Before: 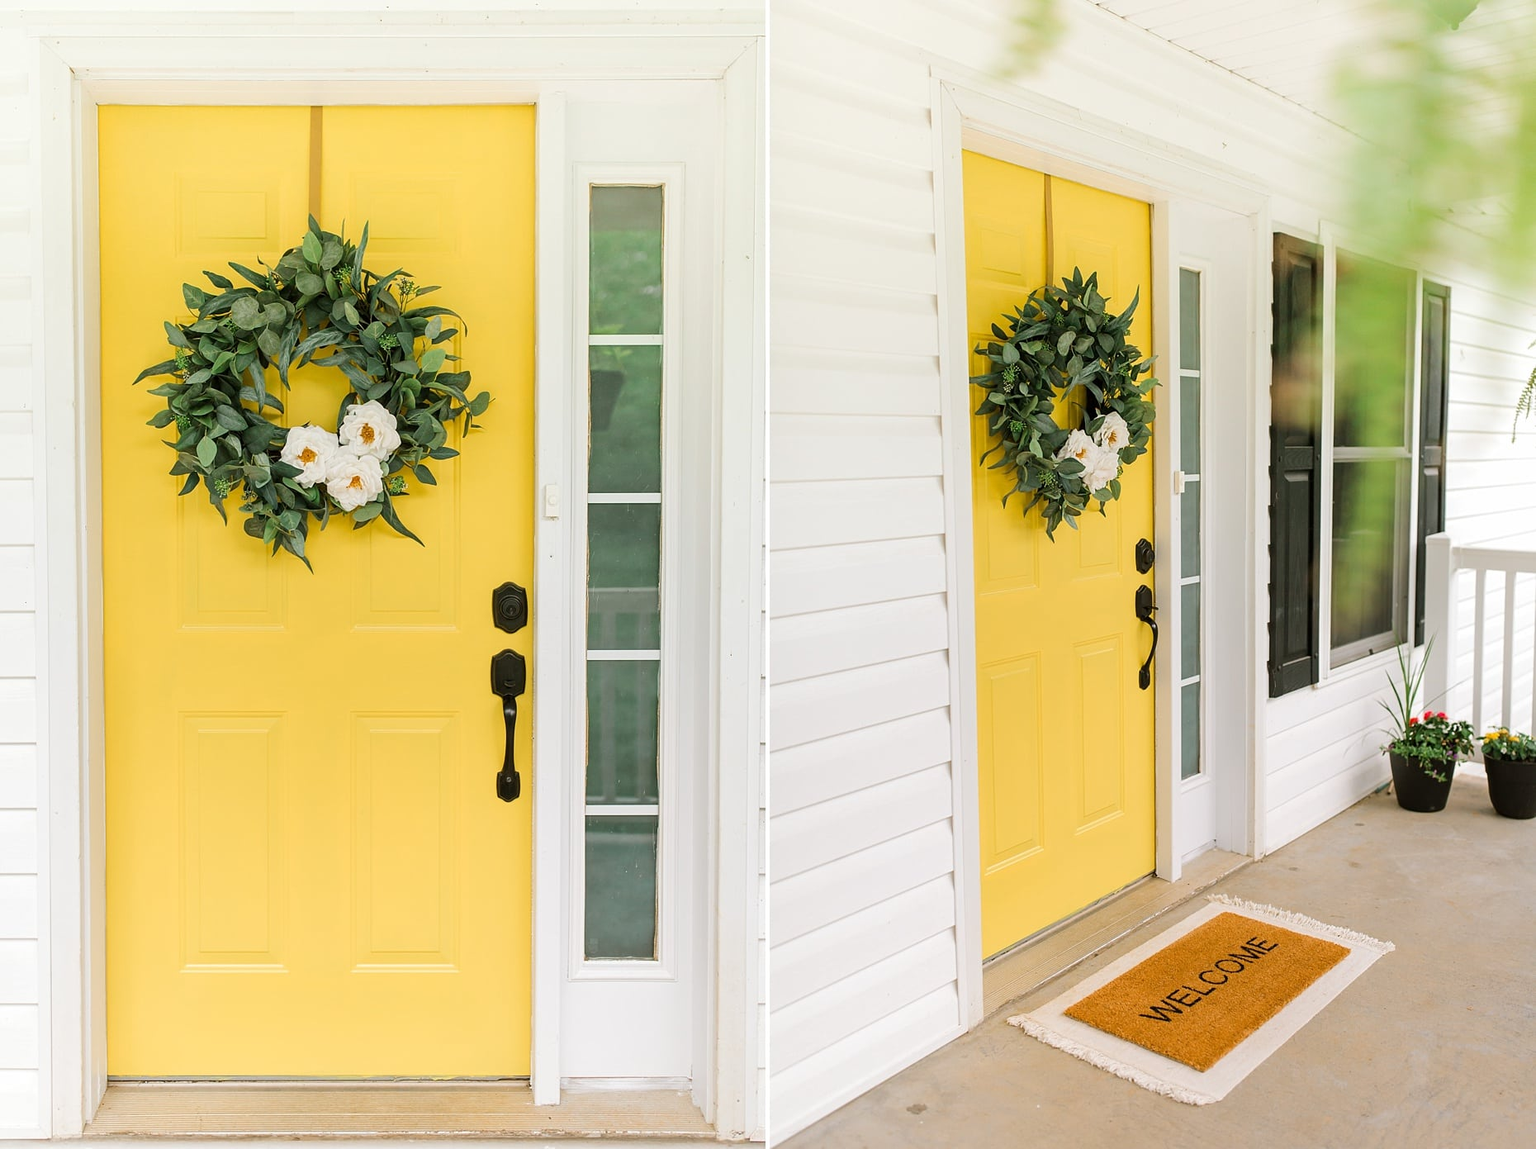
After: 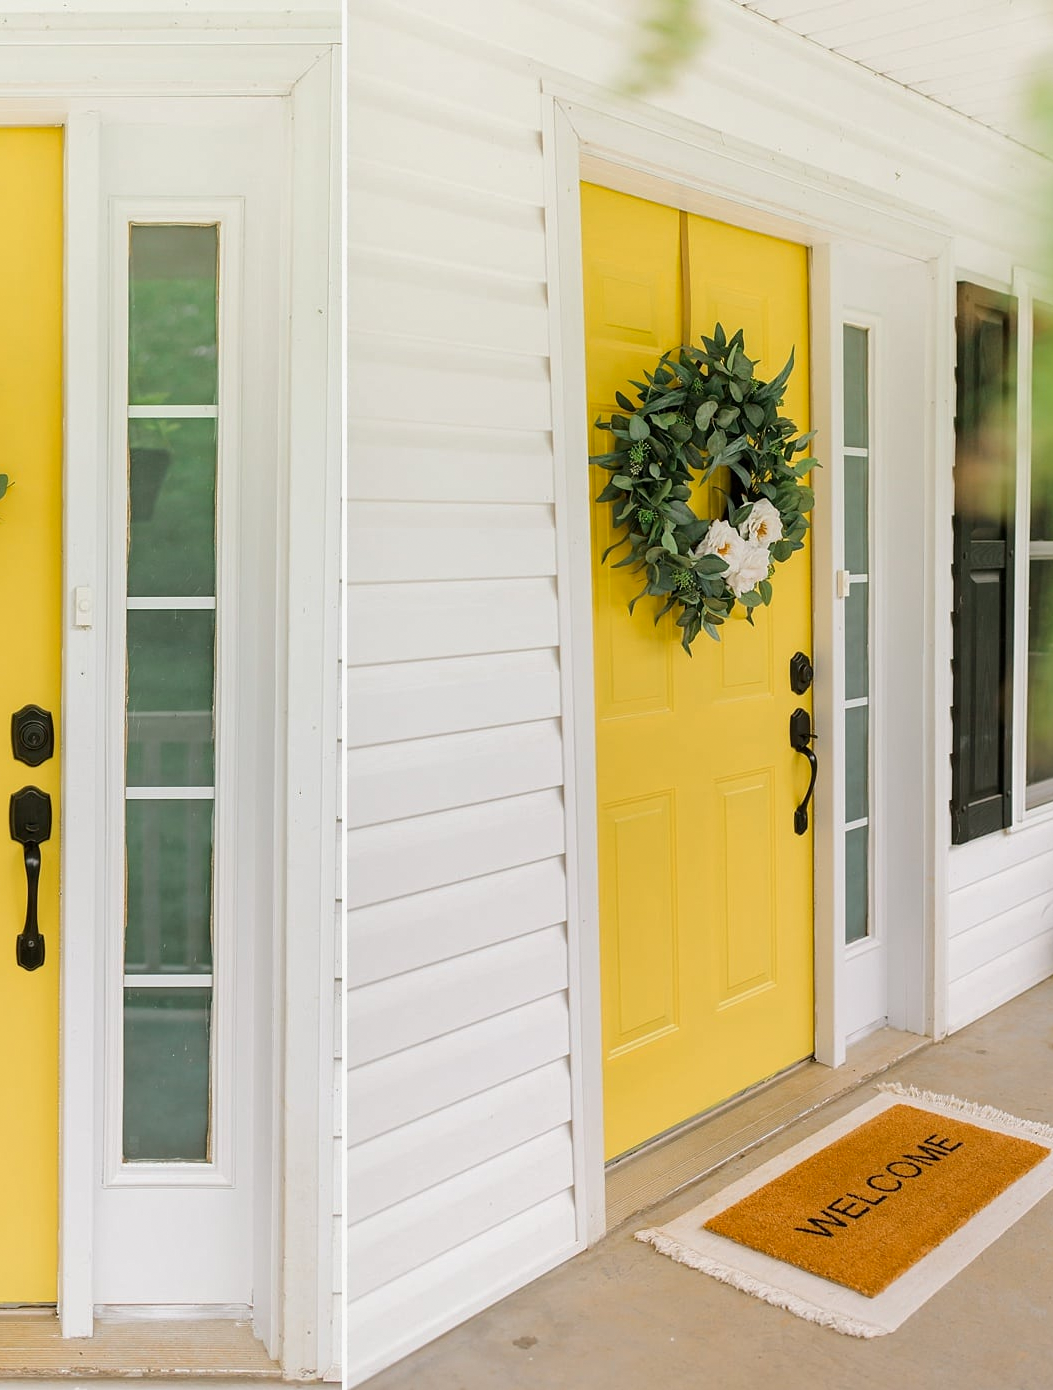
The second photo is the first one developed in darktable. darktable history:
crop: left 31.458%, top 0%, right 11.876%
grain: coarseness 0.81 ISO, strength 1.34%, mid-tones bias 0%
shadows and highlights: shadows -20, white point adjustment -2, highlights -35
